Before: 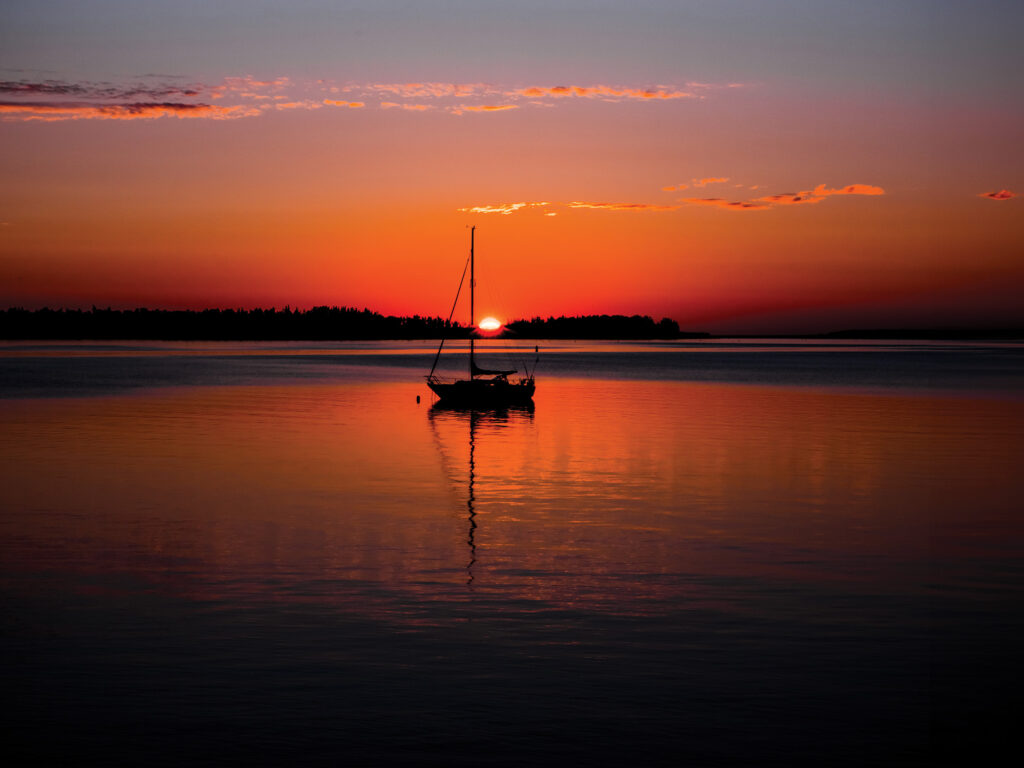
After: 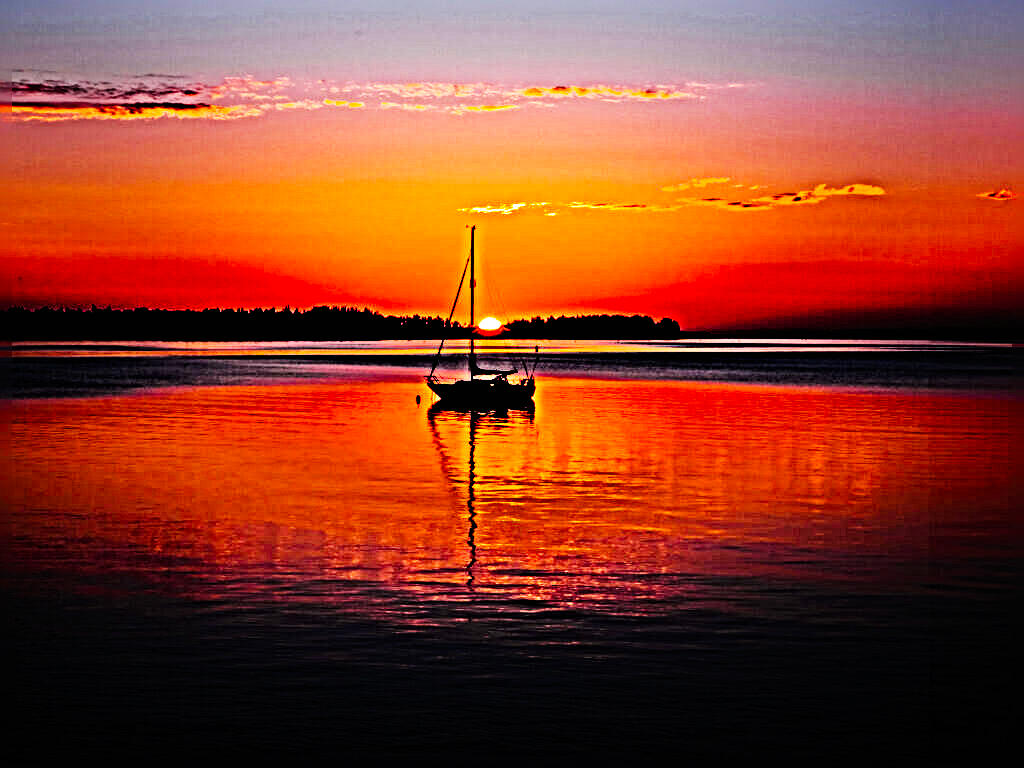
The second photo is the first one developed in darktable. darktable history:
color balance rgb: linear chroma grading › global chroma 15%, perceptual saturation grading › global saturation 30%
tone equalizer: -8 EV -0.528 EV, -7 EV -0.319 EV, -6 EV -0.083 EV, -5 EV 0.413 EV, -4 EV 0.985 EV, -3 EV 0.791 EV, -2 EV -0.01 EV, -1 EV 0.14 EV, +0 EV -0.012 EV, smoothing 1
base curve: curves: ch0 [(0, 0) (0.007, 0.004) (0.027, 0.03) (0.046, 0.07) (0.207, 0.54) (0.442, 0.872) (0.673, 0.972) (1, 1)], preserve colors none
graduated density: on, module defaults
sharpen: radius 6.3, amount 1.8, threshold 0
